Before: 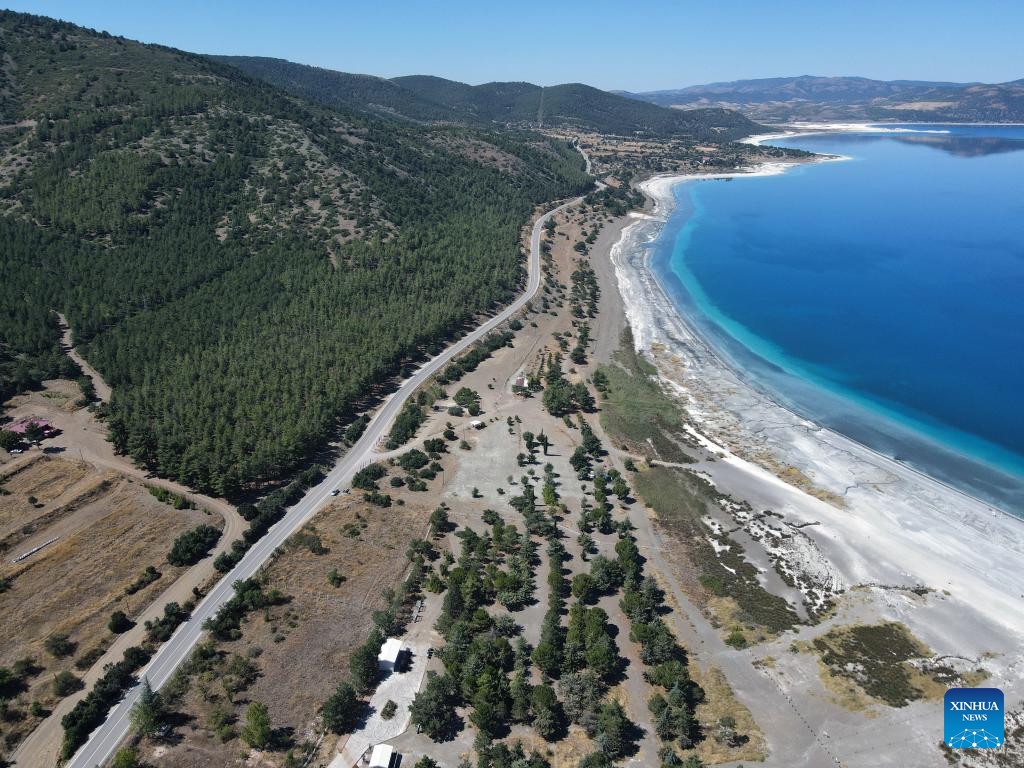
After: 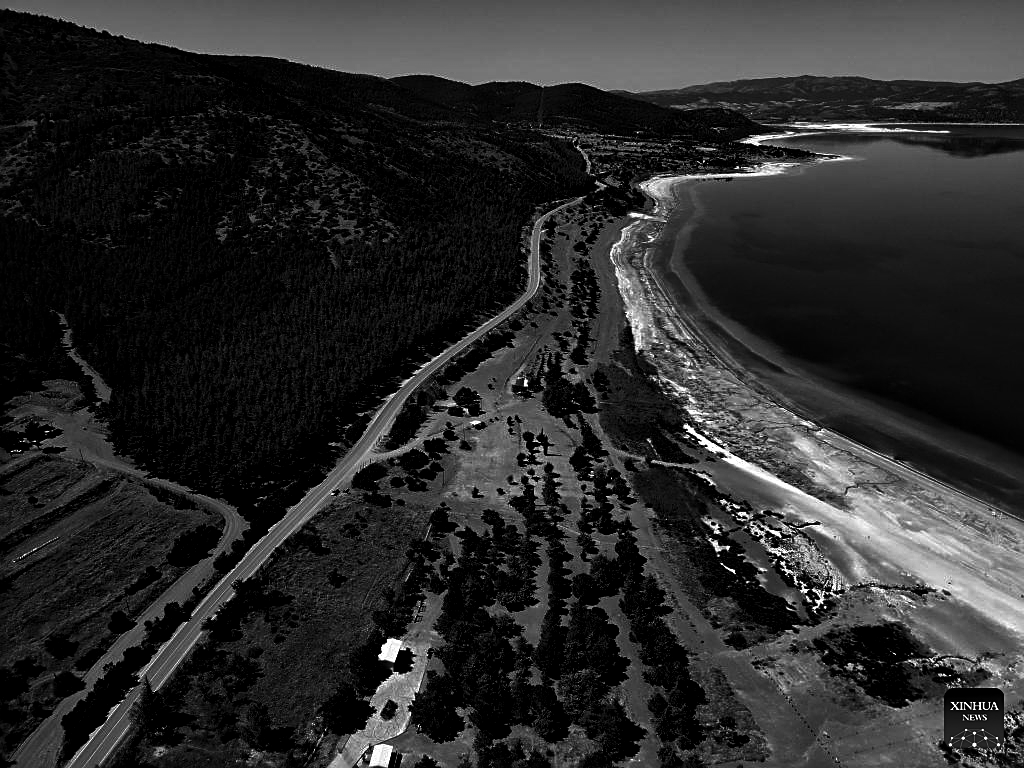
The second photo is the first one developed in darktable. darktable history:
monochrome: on, module defaults
contrast brightness saturation: contrast 0.02, brightness -1, saturation -1
sharpen: on, module defaults
local contrast: mode bilateral grid, contrast 20, coarseness 50, detail 148%, midtone range 0.2
